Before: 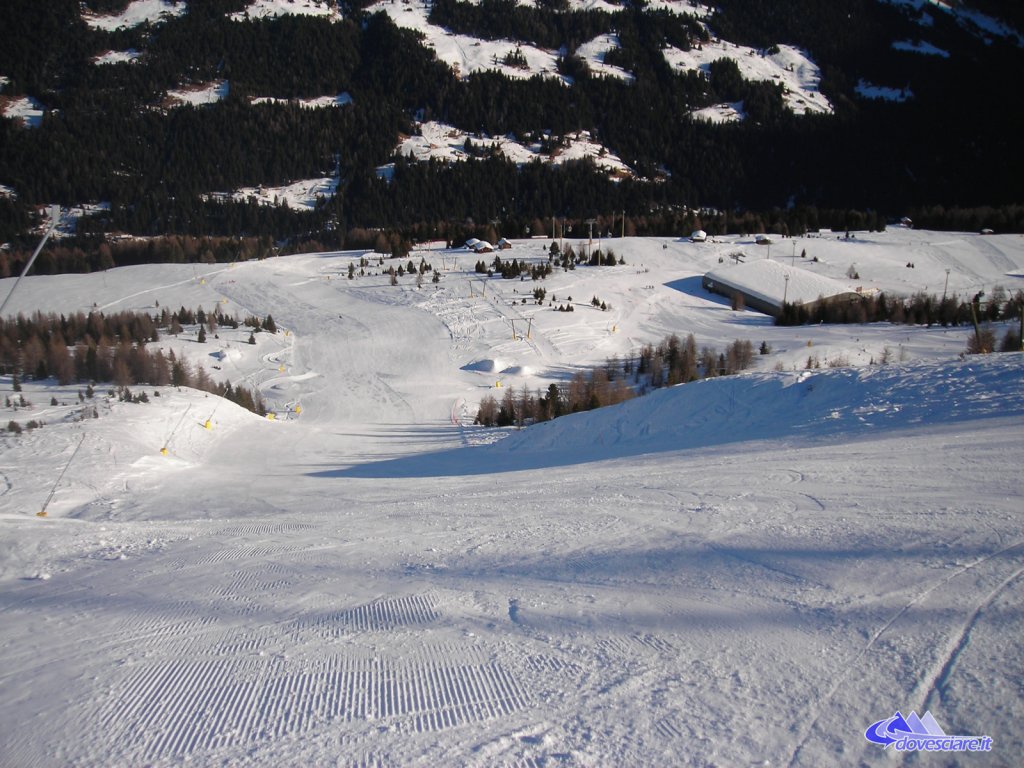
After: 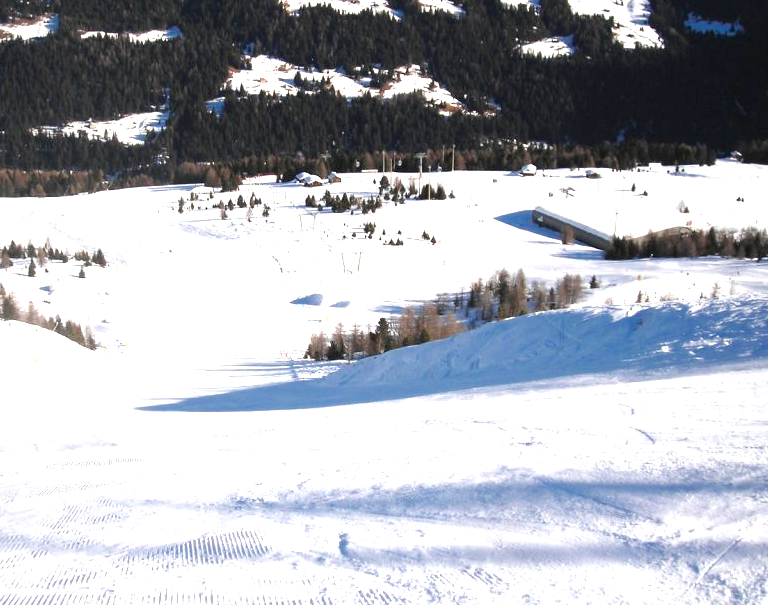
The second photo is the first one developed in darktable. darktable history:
color zones: curves: ch0 [(0, 0.5) (0.125, 0.4) (0.25, 0.5) (0.375, 0.4) (0.5, 0.4) (0.625, 0.35) (0.75, 0.35) (0.875, 0.5)]; ch1 [(0, 0.35) (0.125, 0.45) (0.25, 0.35) (0.375, 0.35) (0.5, 0.35) (0.625, 0.35) (0.75, 0.45) (0.875, 0.35)]; ch2 [(0, 0.6) (0.125, 0.5) (0.25, 0.5) (0.375, 0.6) (0.5, 0.6) (0.625, 0.5) (0.75, 0.5) (0.875, 0.5)]
exposure: black level correction 0.001, exposure 1.73 EV, compensate exposure bias true, compensate highlight preservation false
crop: left 16.661%, top 8.602%, right 8.29%, bottom 12.604%
